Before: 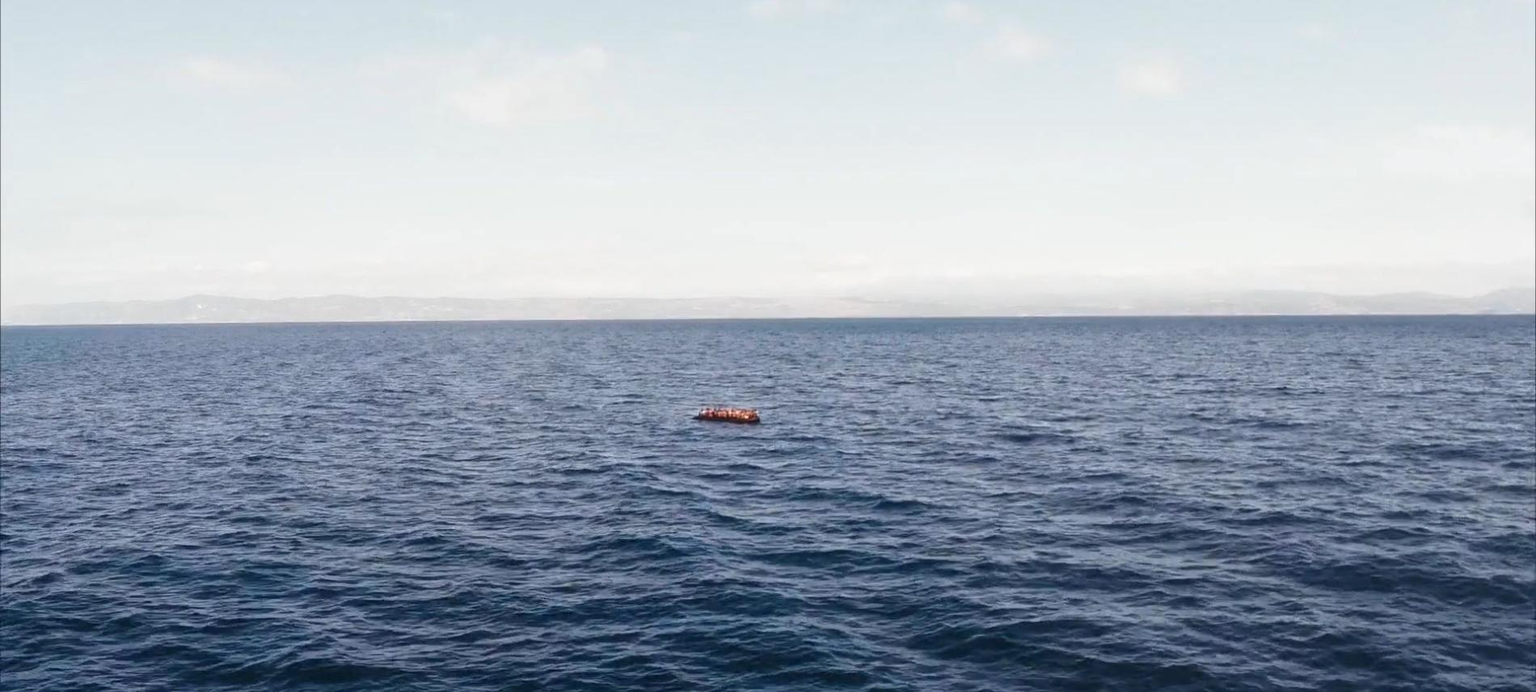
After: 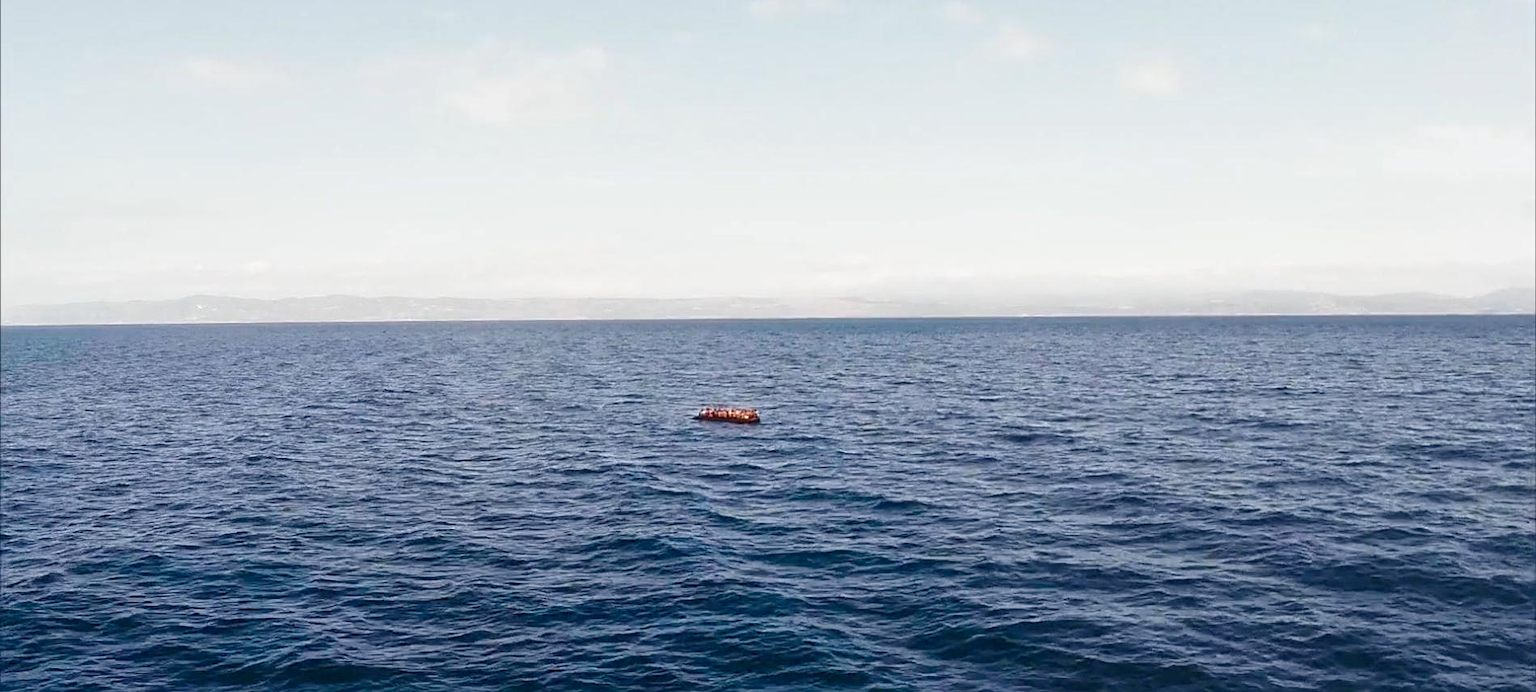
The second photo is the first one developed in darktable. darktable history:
sharpen: on, module defaults
color balance rgb: perceptual saturation grading › global saturation 20%, perceptual saturation grading › highlights -24.926%, perceptual saturation grading › shadows 25.22%, global vibrance 20%
contrast brightness saturation: saturation -0.059
